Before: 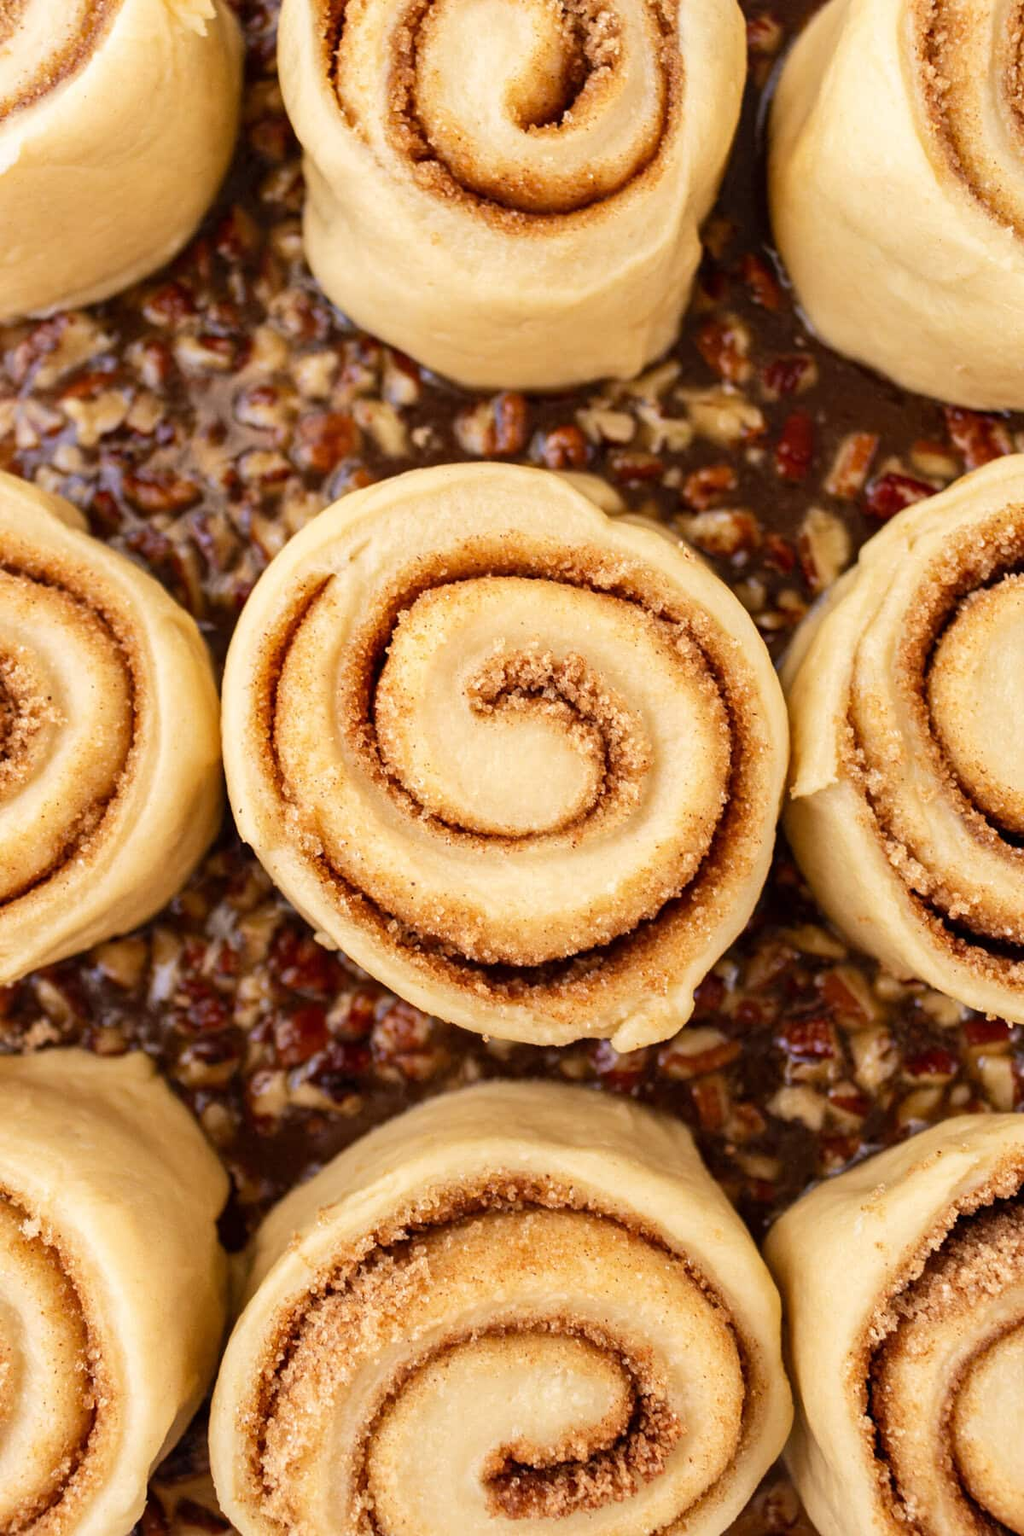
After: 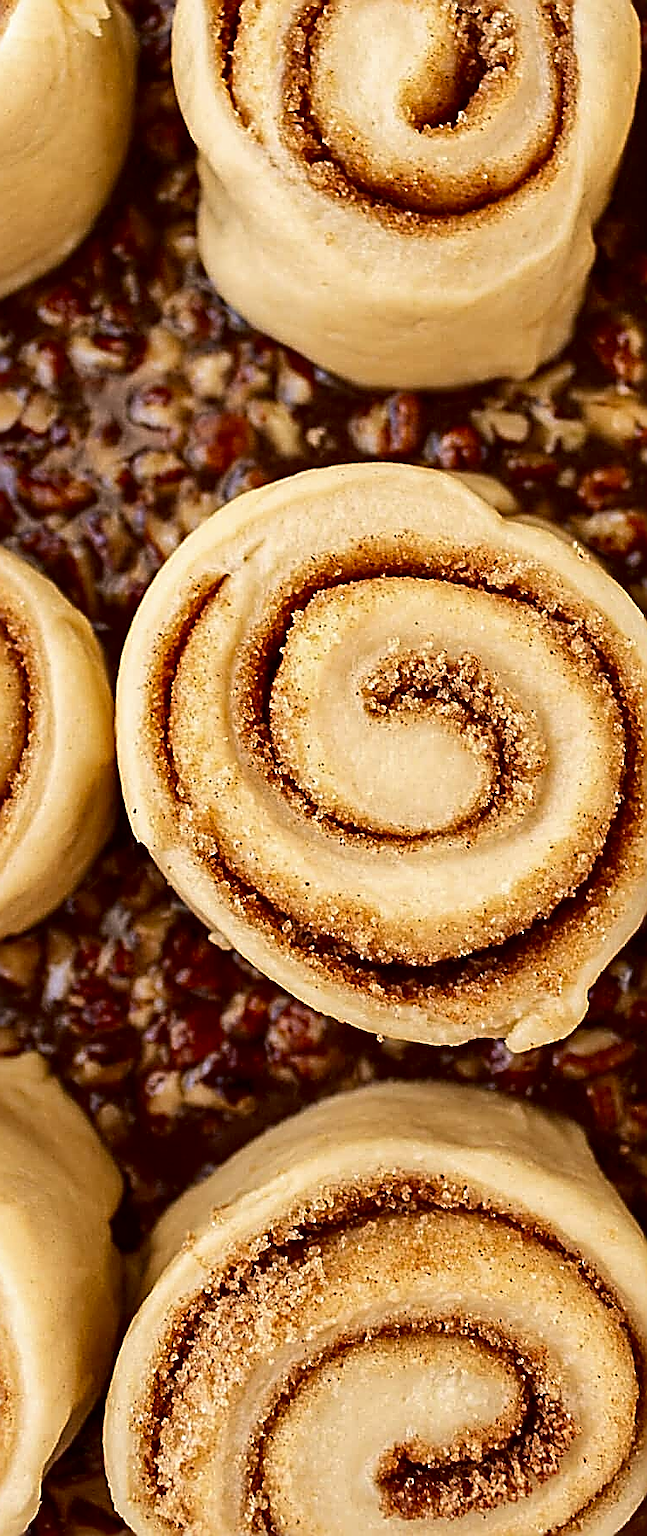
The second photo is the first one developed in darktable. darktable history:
crop: left 10.391%, right 26.327%
shadows and highlights: shadows 49.12, highlights -41.26, soften with gaussian
tone curve: curves: ch0 [(0, 0) (0.153, 0.06) (1, 1)], color space Lab, independent channels, preserve colors none
sharpen: amount 1.987
